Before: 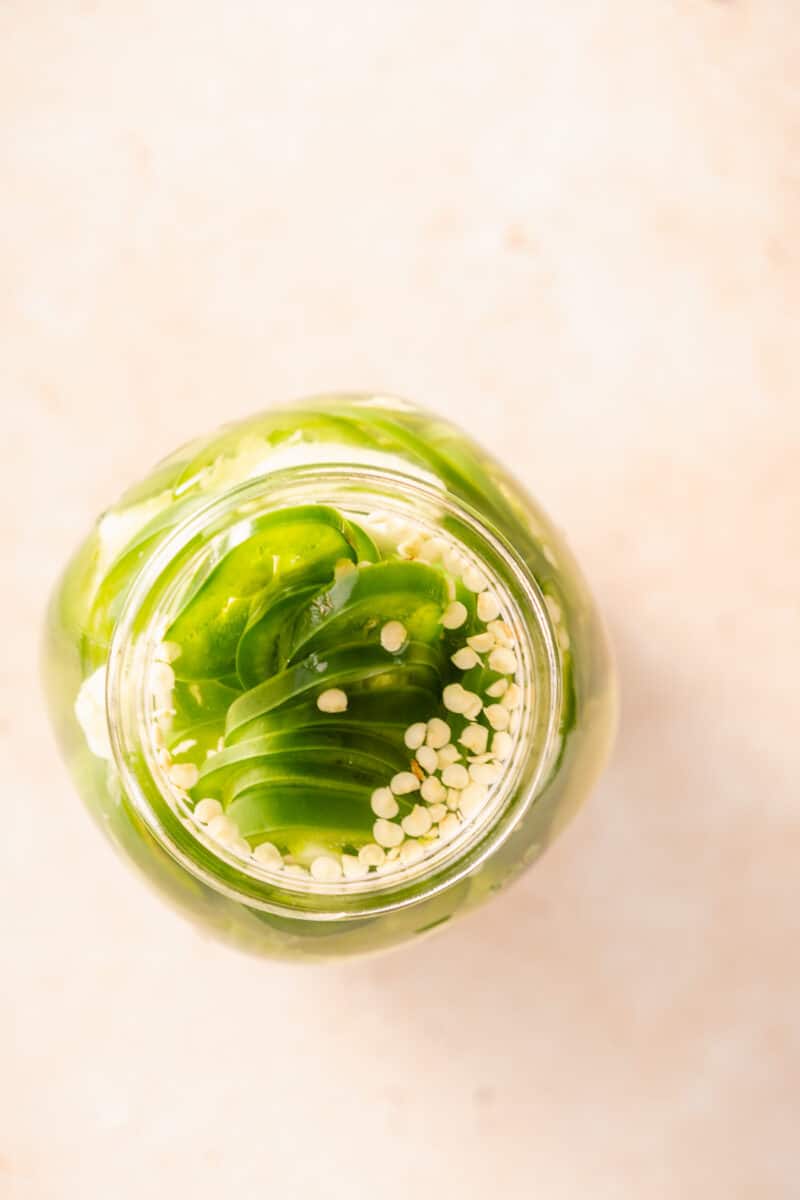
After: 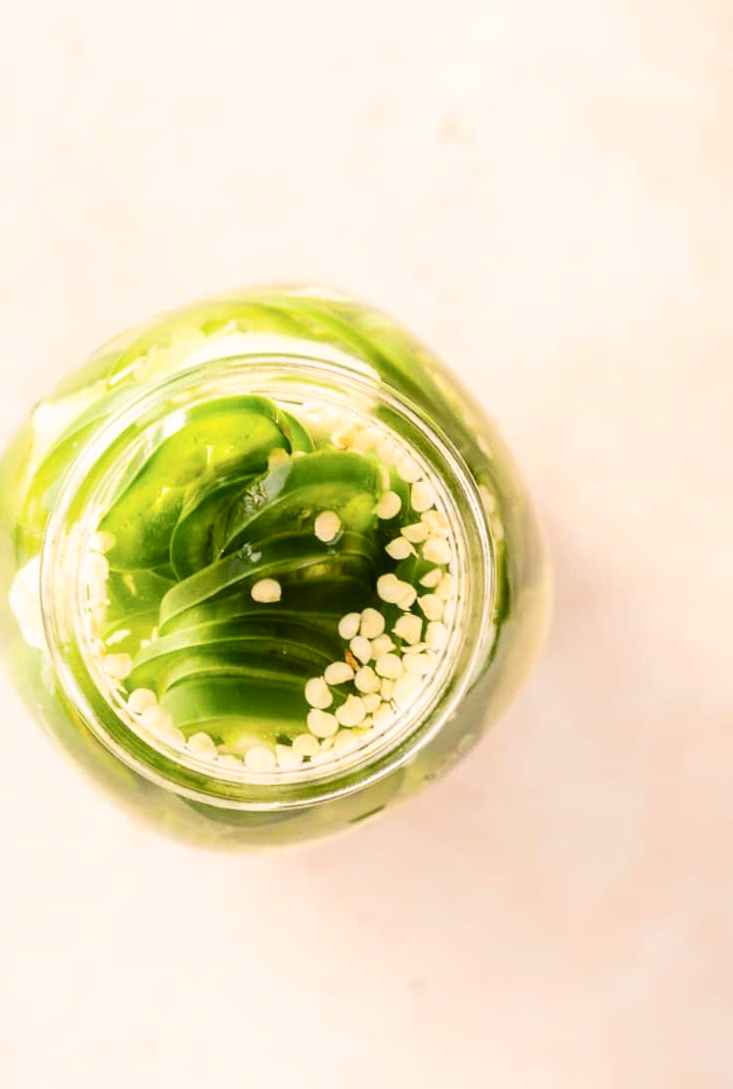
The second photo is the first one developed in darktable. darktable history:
crop and rotate: left 8.262%, top 9.226%
contrast brightness saturation: contrast 0.22
